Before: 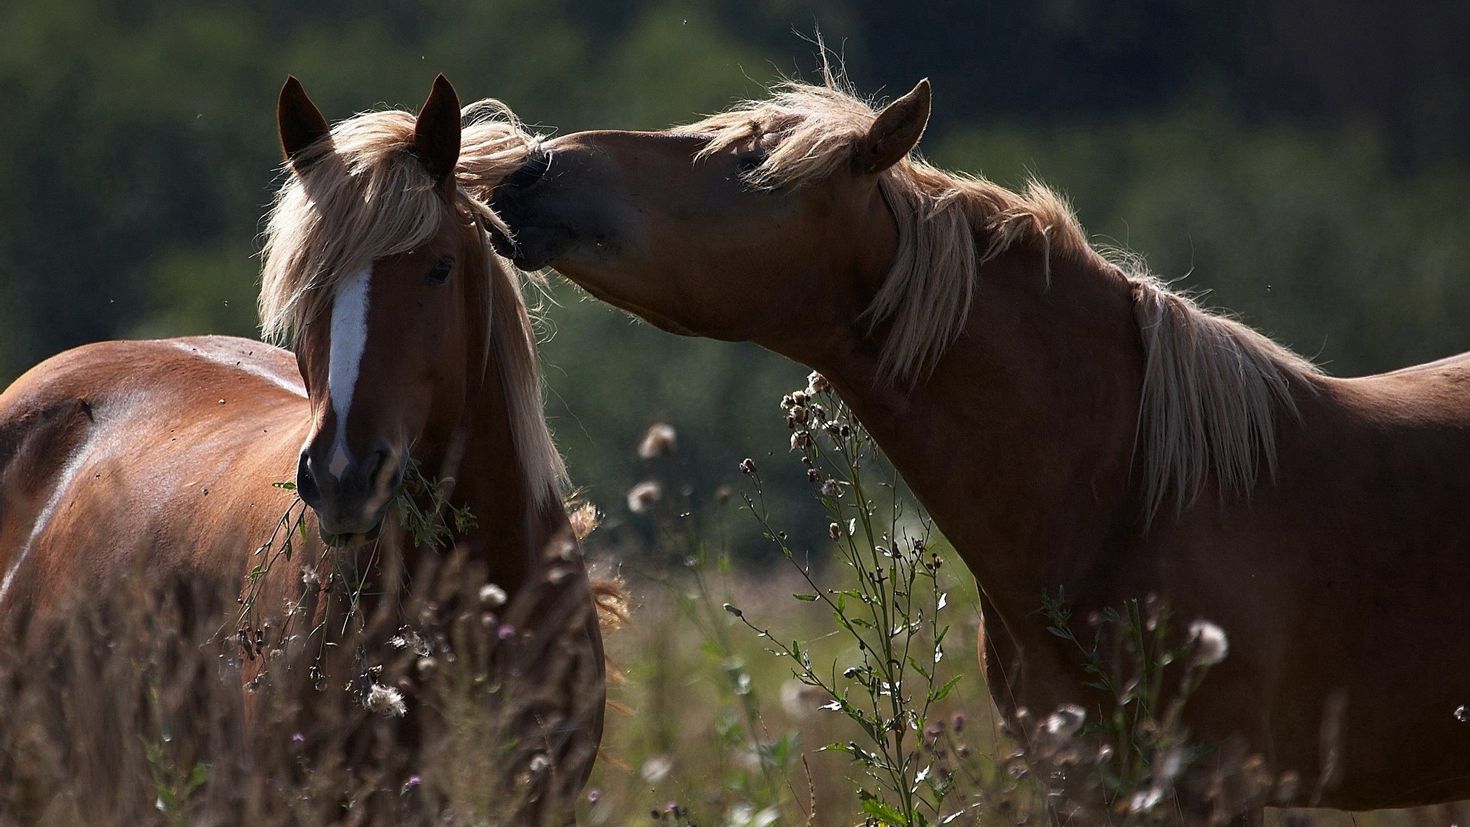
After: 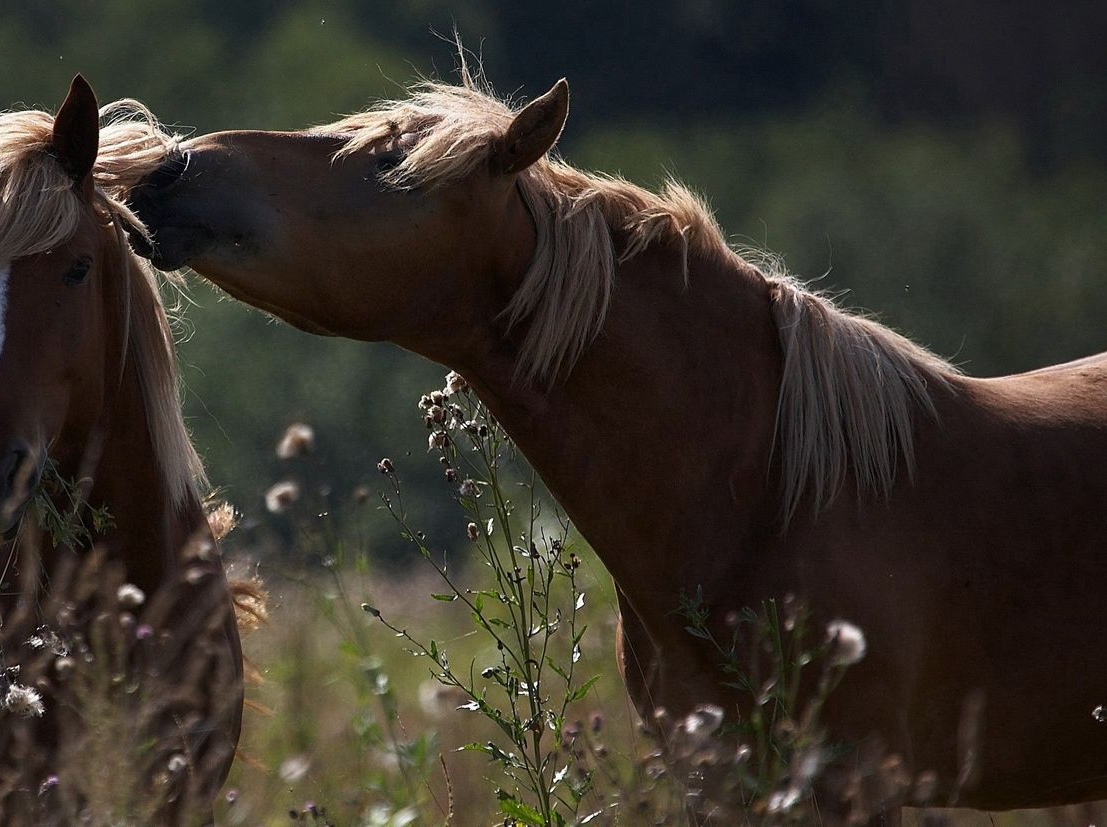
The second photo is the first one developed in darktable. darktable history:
crop and rotate: left 24.632%
